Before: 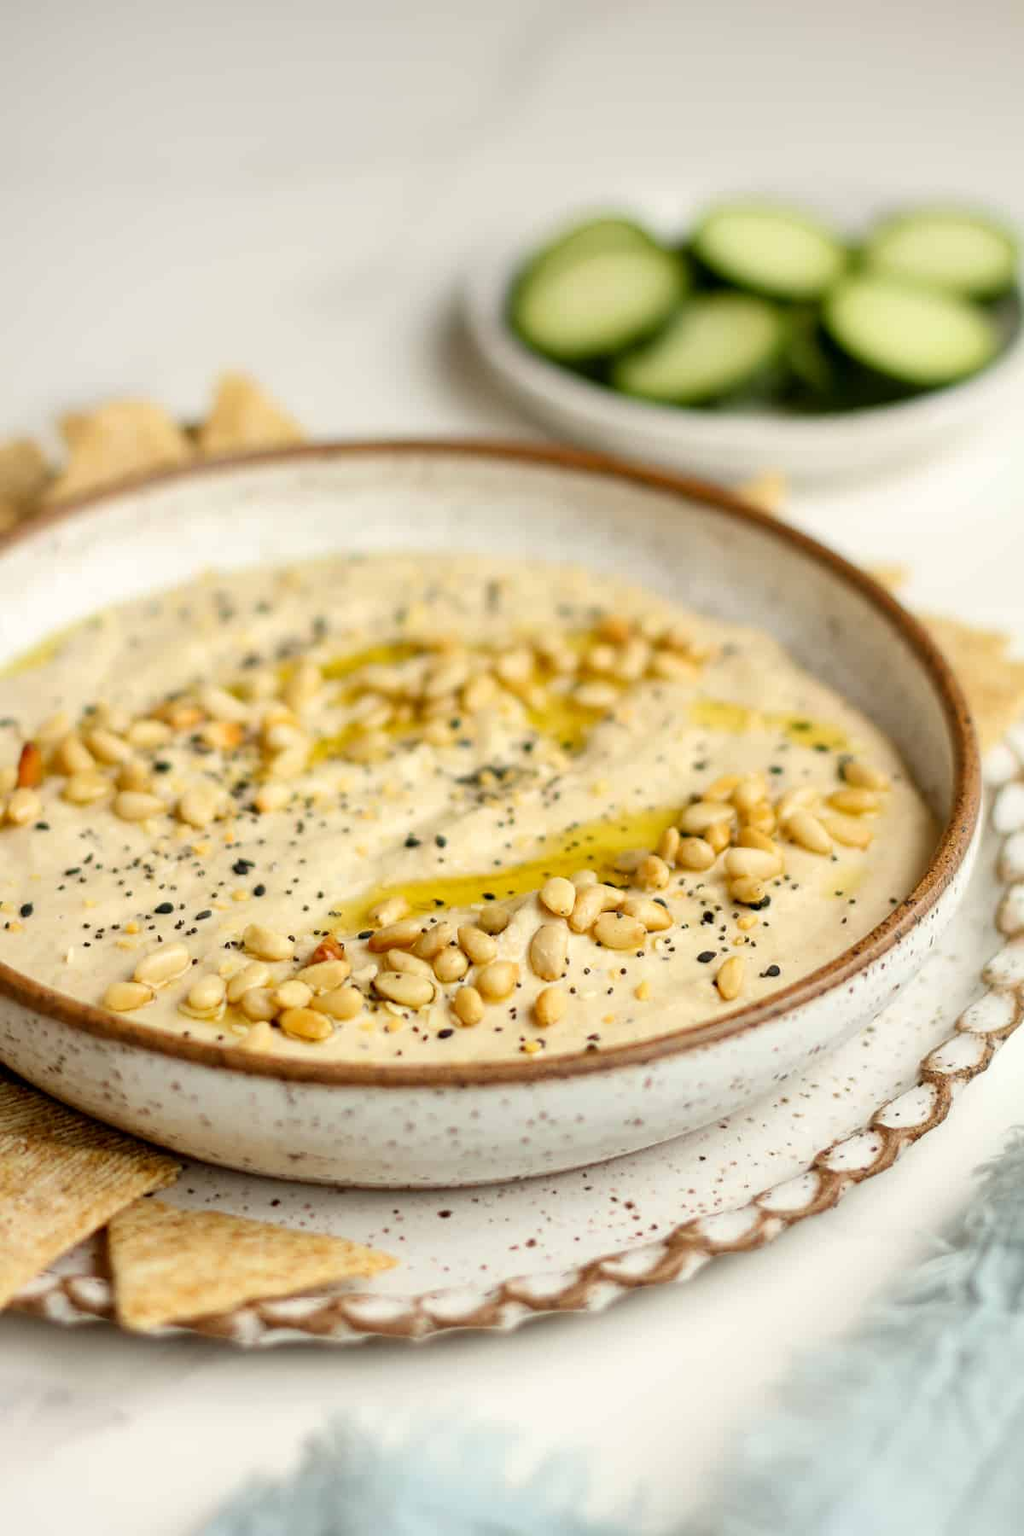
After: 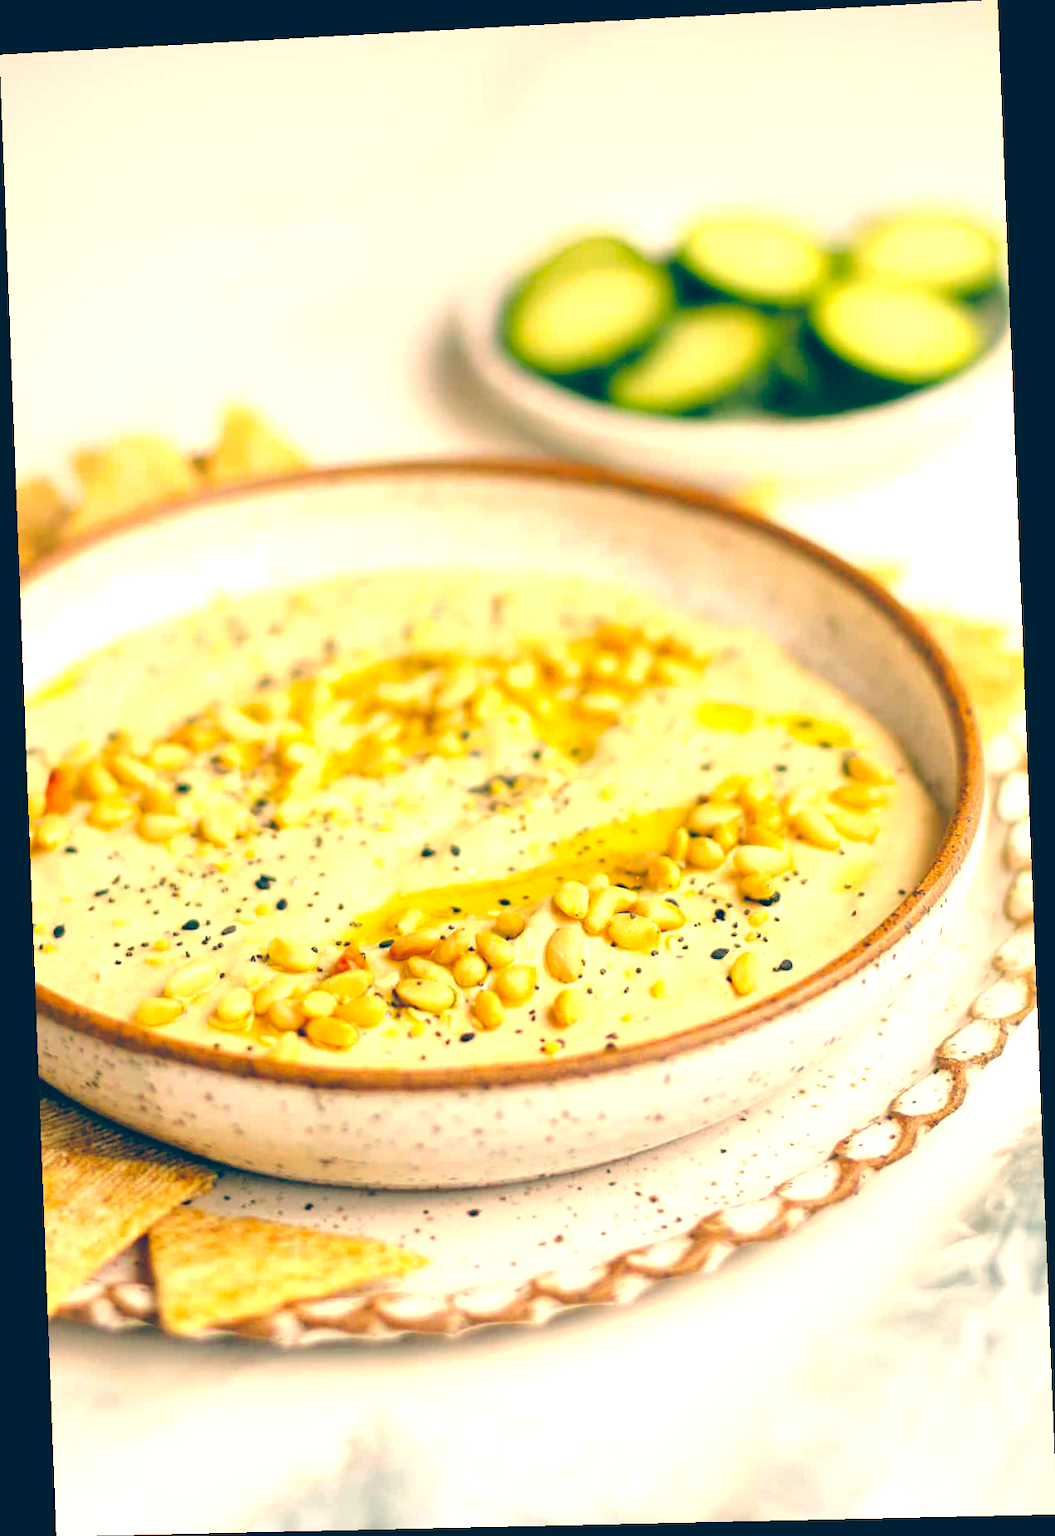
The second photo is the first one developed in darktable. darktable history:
color balance rgb: perceptual saturation grading › global saturation 25%, perceptual brilliance grading › mid-tones 10%, perceptual brilliance grading › shadows 15%, global vibrance 20%
rotate and perspective: rotation -2.22°, lens shift (horizontal) -0.022, automatic cropping off
exposure: black level correction 0, exposure 0.7 EV, compensate exposure bias true, compensate highlight preservation false
color balance: lift [1.006, 0.985, 1.002, 1.015], gamma [1, 0.953, 1.008, 1.047], gain [1.076, 1.13, 1.004, 0.87]
